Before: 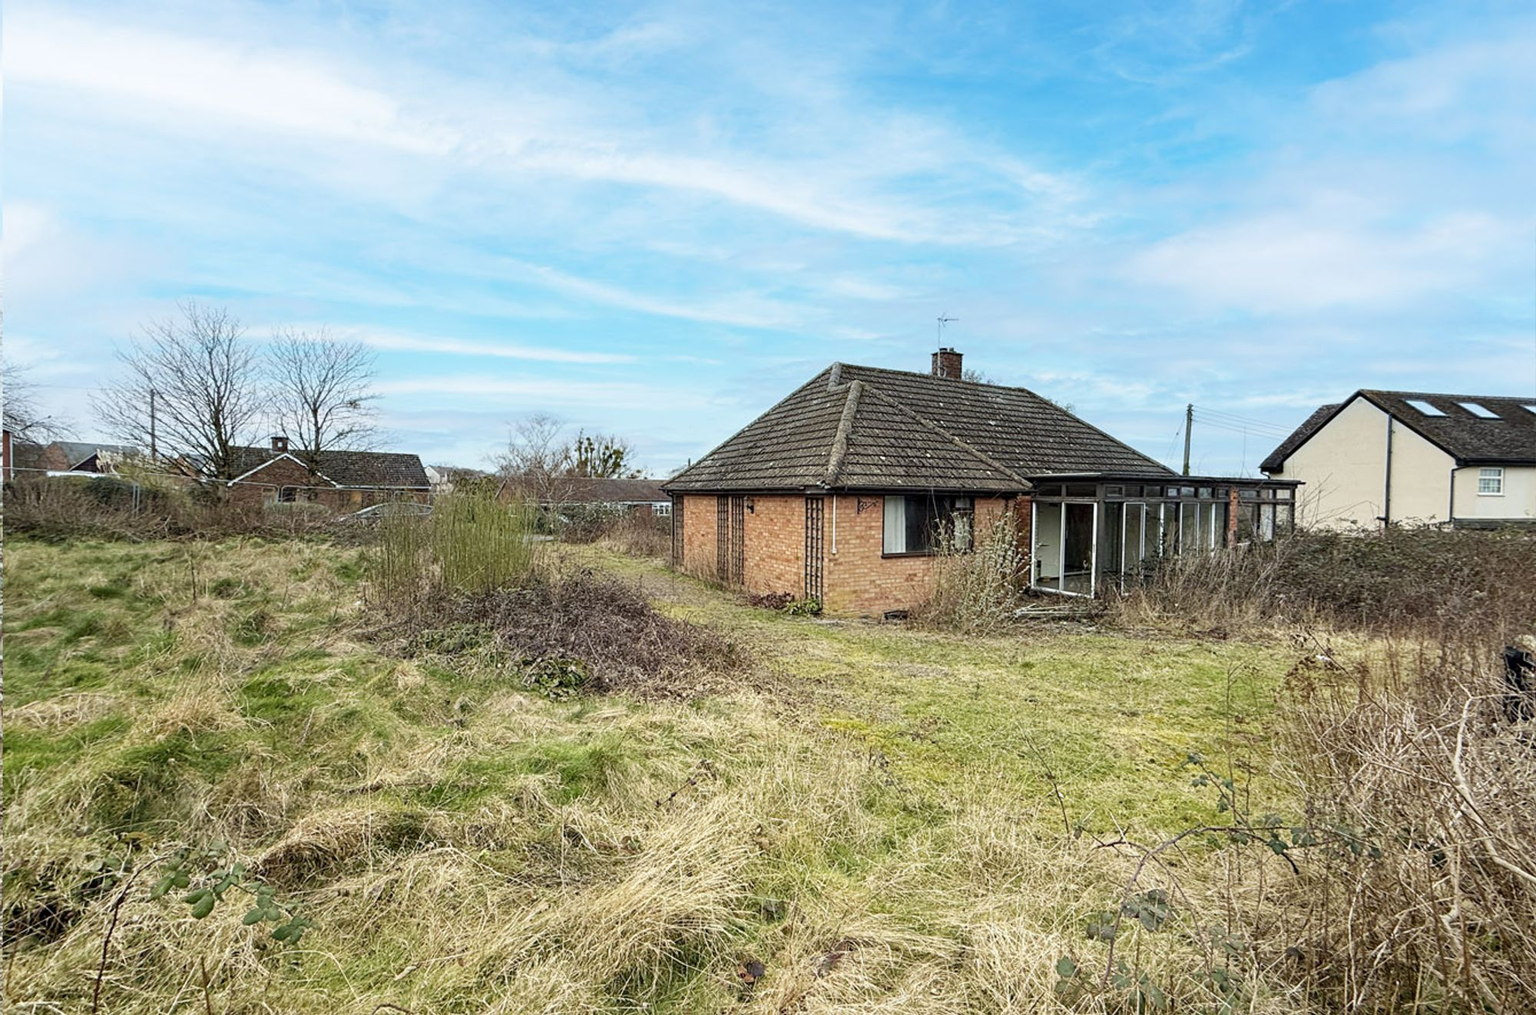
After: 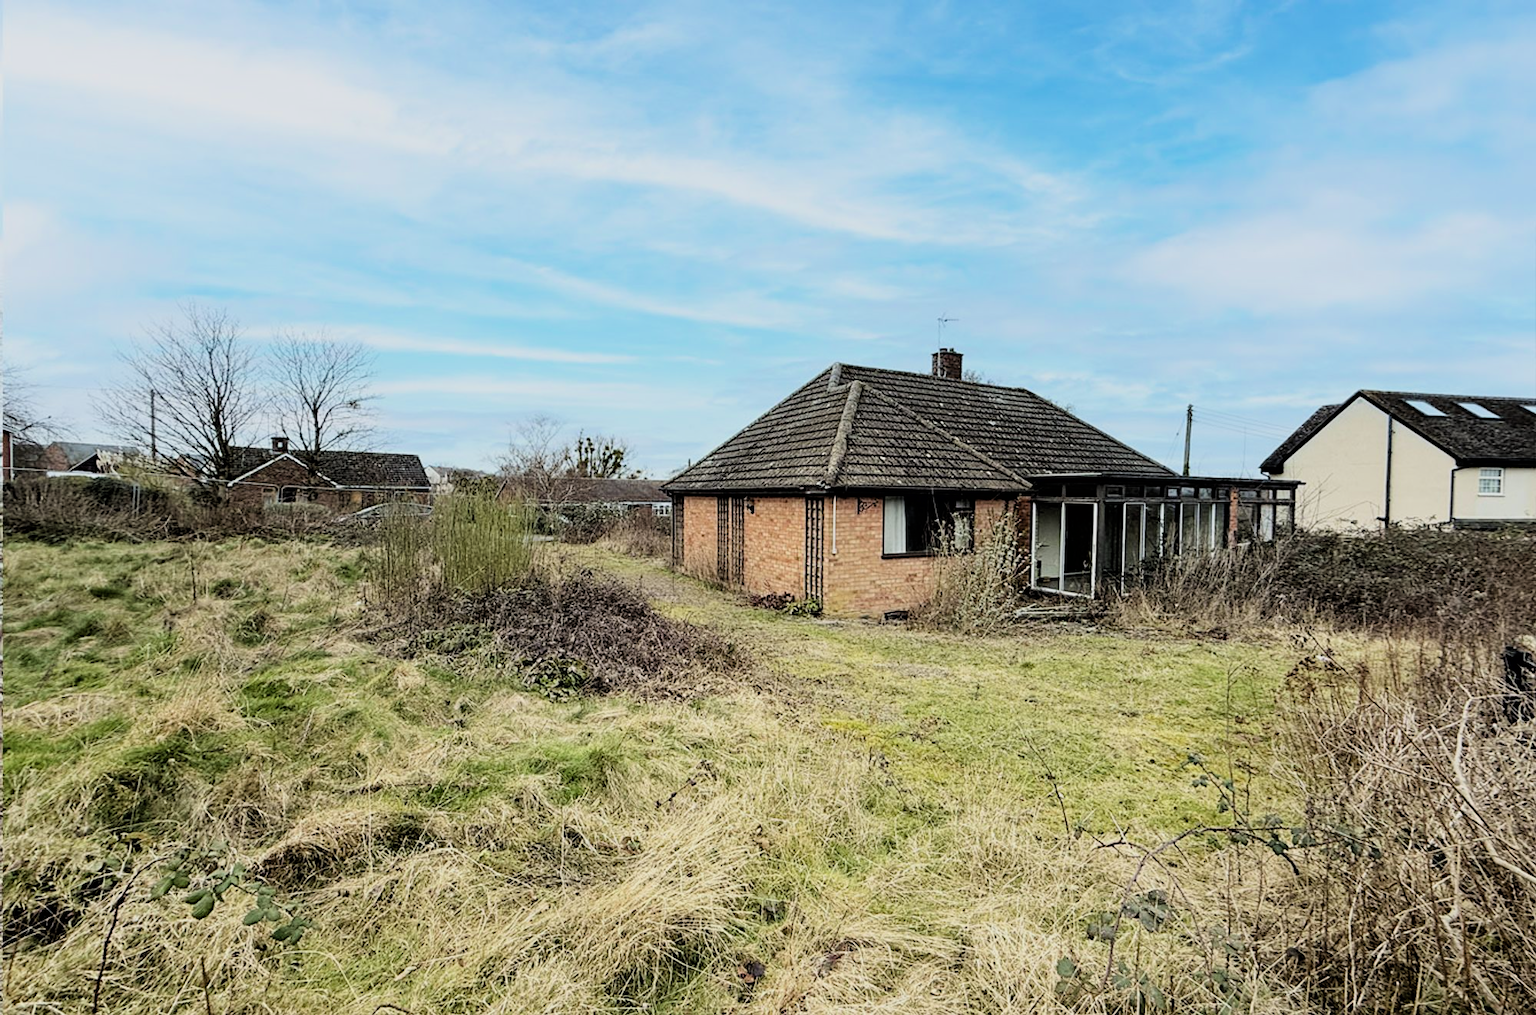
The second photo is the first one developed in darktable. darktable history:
filmic rgb: black relative exposure -5.02 EV, white relative exposure 3.99 EV, hardness 2.91, contrast 1.296, color science v6 (2022)
